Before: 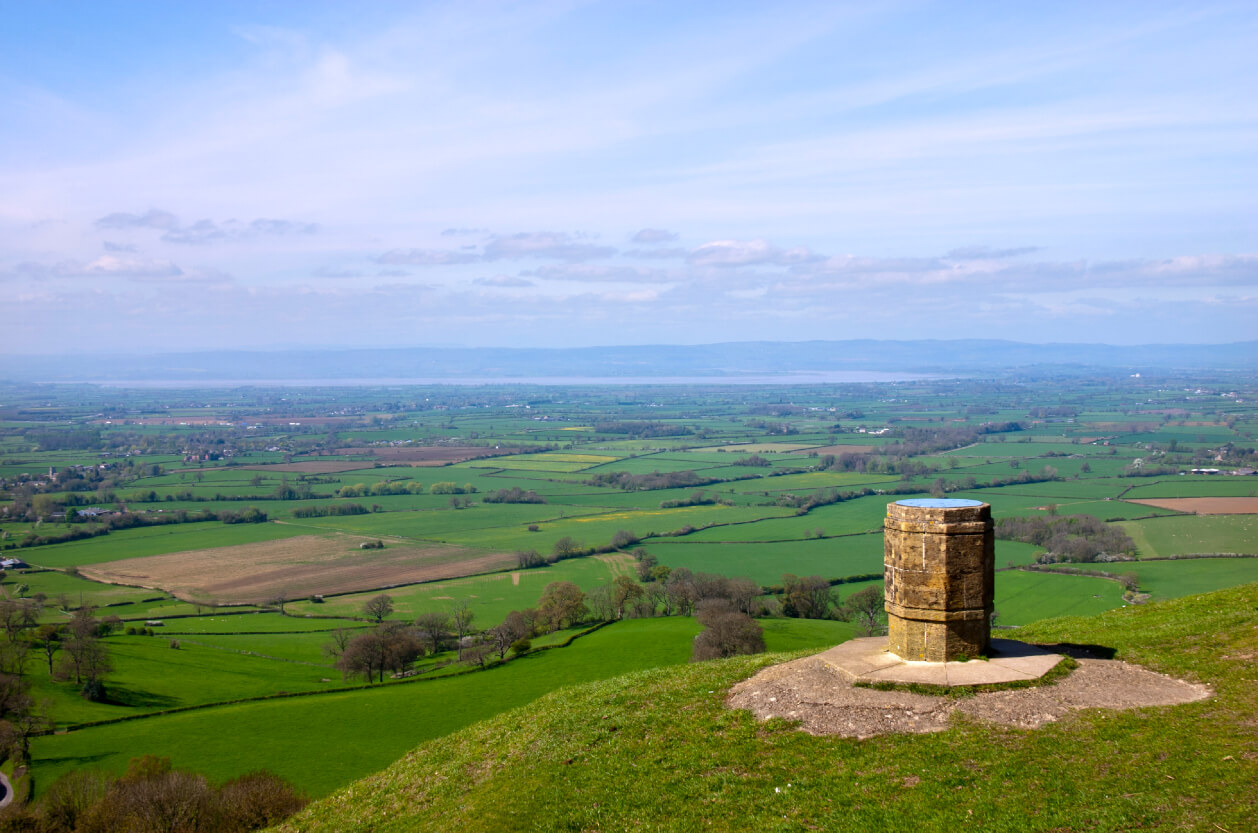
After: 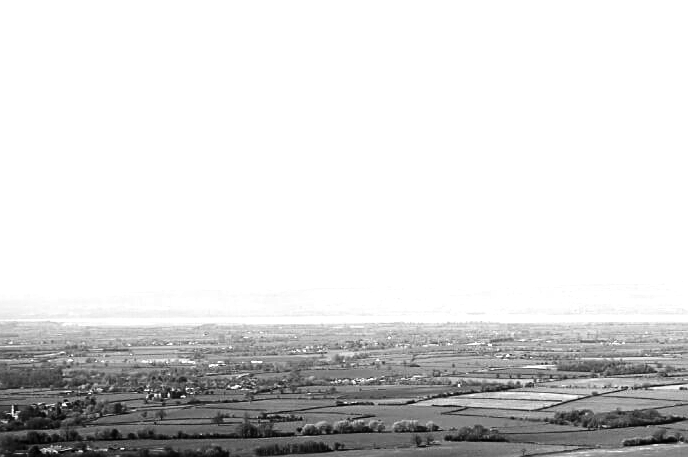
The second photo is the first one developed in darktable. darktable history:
tone equalizer: -8 EV -1.08 EV, -7 EV -1.01 EV, -6 EV -0.867 EV, -5 EV -0.578 EV, -3 EV 0.578 EV, -2 EV 0.867 EV, -1 EV 1.01 EV, +0 EV 1.08 EV, edges refinement/feathering 500, mask exposure compensation -1.57 EV, preserve details no
monochrome: on, module defaults
crop and rotate: left 3.047%, top 7.509%, right 42.236%, bottom 37.598%
exposure: exposure 0.161 EV, compensate highlight preservation false
contrast brightness saturation: contrast 0.13, brightness -0.24, saturation 0.14
sharpen: on, module defaults
